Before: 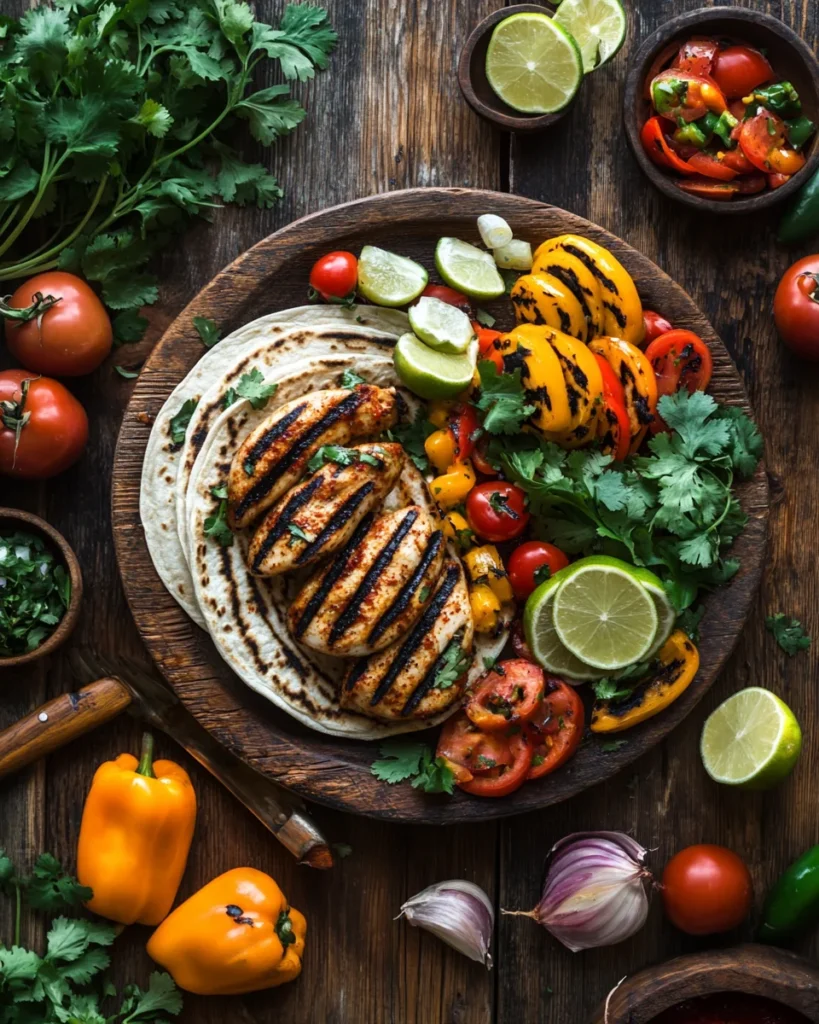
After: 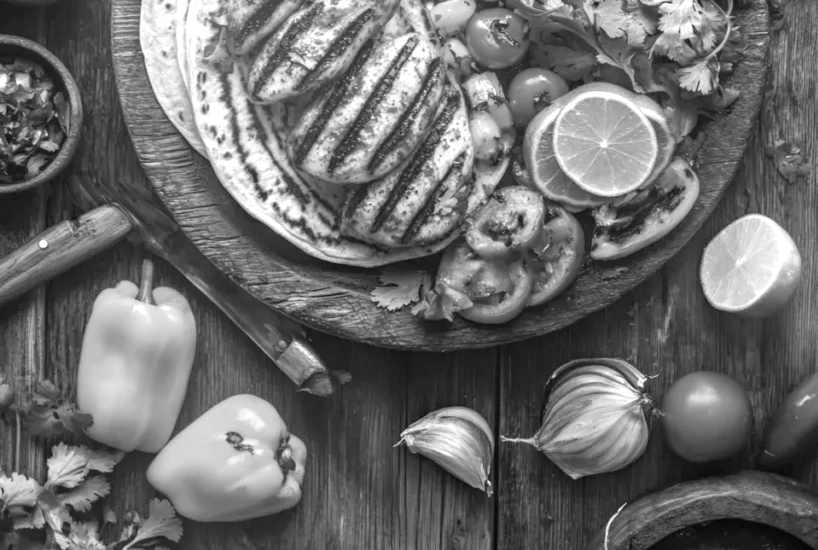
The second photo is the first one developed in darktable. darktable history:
haze removal: compatibility mode true, adaptive false
crop and rotate: top 46.237%
exposure: black level correction 0, exposure 0.7 EV, compensate exposure bias true, compensate highlight preservation false
monochrome: a -6.99, b 35.61, size 1.4
base curve: curves: ch0 [(0, 0) (0.297, 0.298) (1, 1)], preserve colors none
bloom: size 16%, threshold 98%, strength 20%
contrast brightness saturation: brightness 0.15
local contrast: detail 110%
